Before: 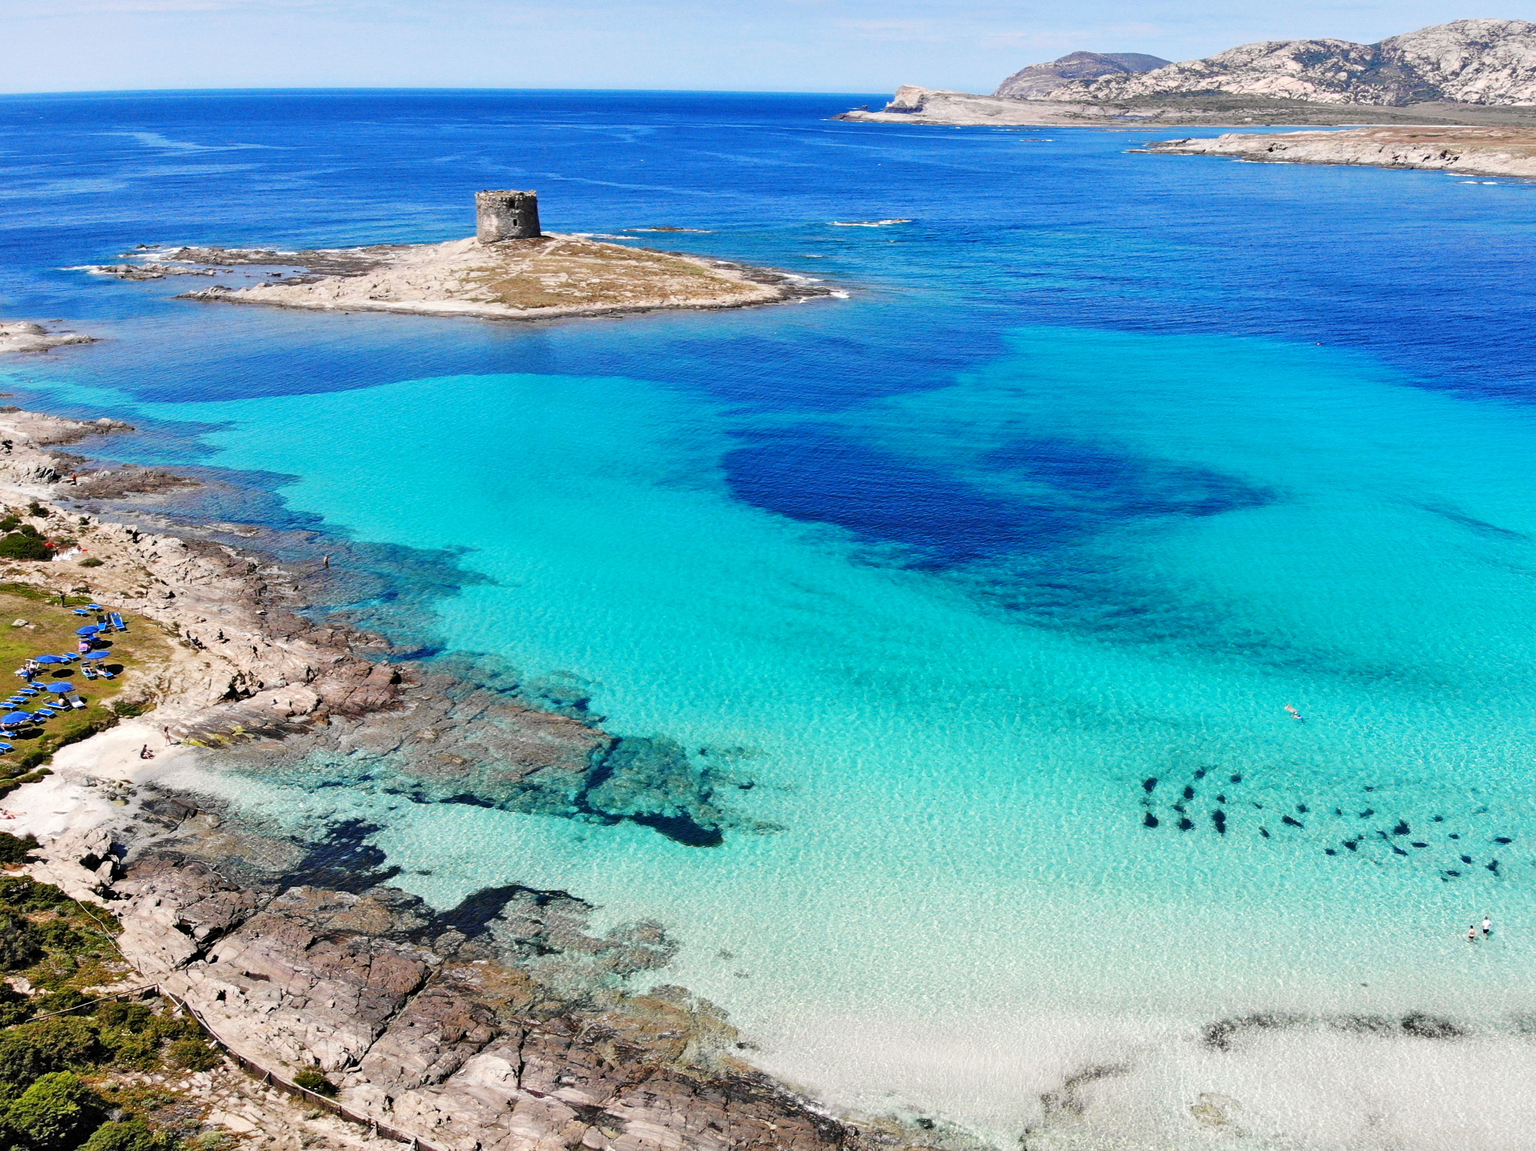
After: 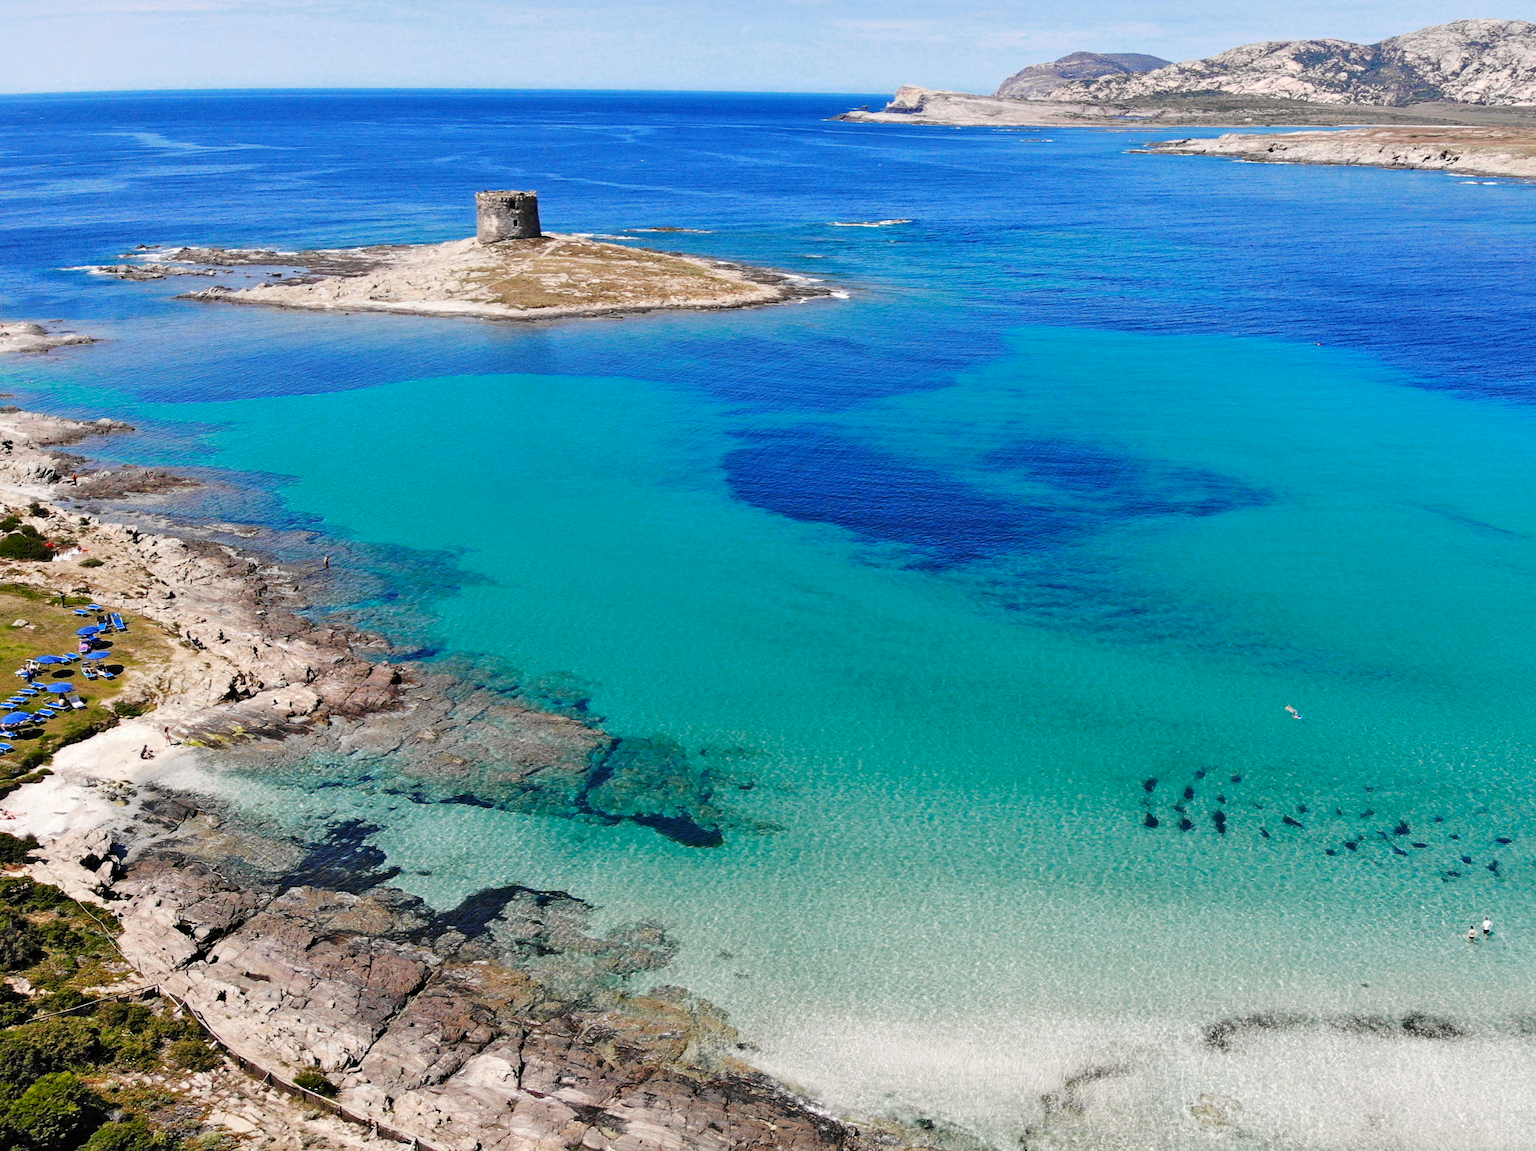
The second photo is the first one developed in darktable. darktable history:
color zones: curves: ch0 [(0.25, 0.5) (0.347, 0.092) (0.75, 0.5)]; ch1 [(0.25, 0.5) (0.33, 0.51) (0.75, 0.5)]
